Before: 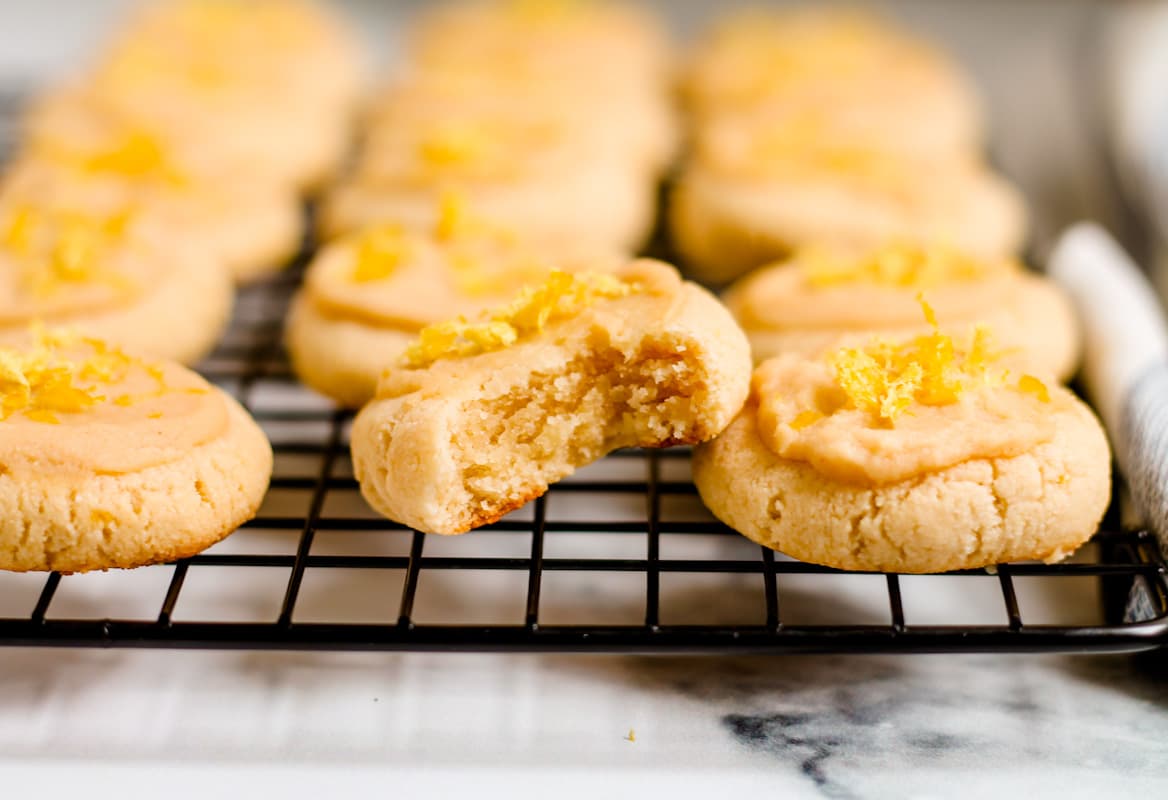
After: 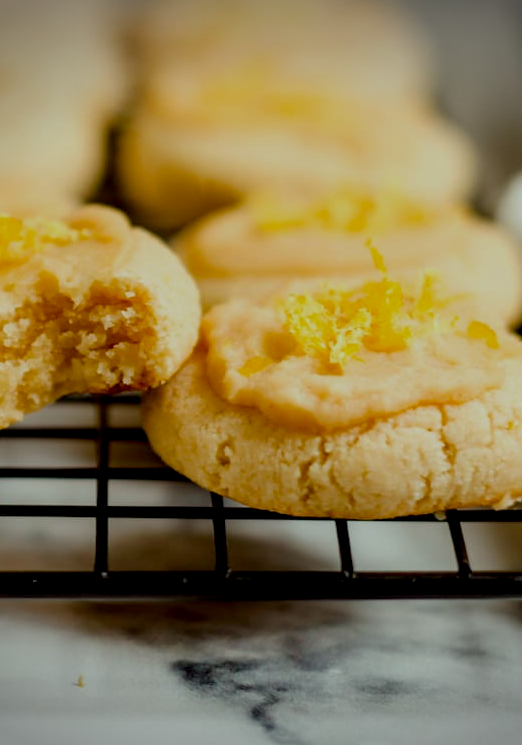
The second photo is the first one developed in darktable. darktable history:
crop: left 47.193%, top 6.799%, right 8.07%
vignetting: fall-off start 89.36%, fall-off radius 43.91%, width/height ratio 1.153
exposure: black level correction 0.009, exposure -0.667 EV, compensate highlight preservation false
color correction: highlights a* -8.39, highlights b* 3.41
